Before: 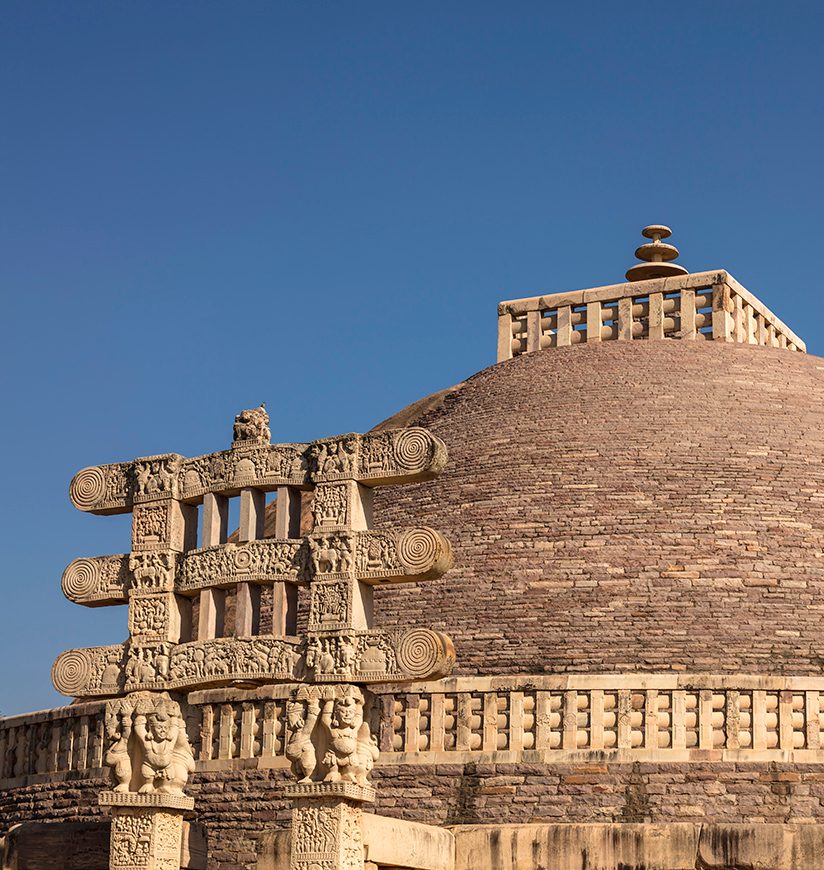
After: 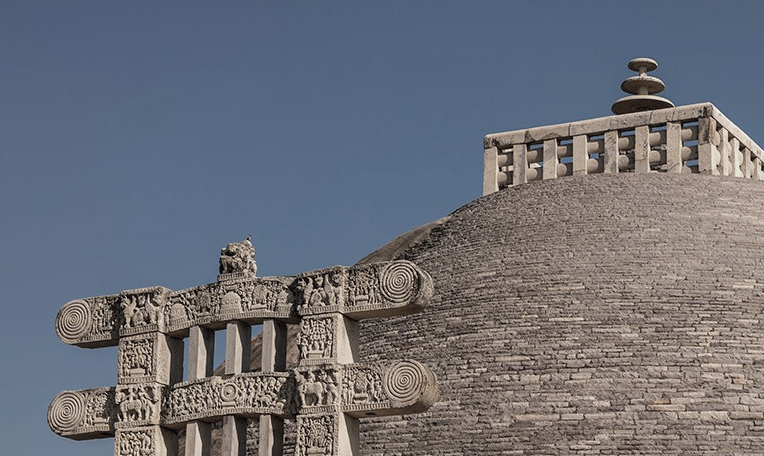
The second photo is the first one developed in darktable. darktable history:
color zones: curves: ch0 [(0, 0.487) (0.241, 0.395) (0.434, 0.373) (0.658, 0.412) (0.838, 0.487)]; ch1 [(0, 0) (0.053, 0.053) (0.211, 0.202) (0.579, 0.259) (0.781, 0.241)]
crop: left 1.744%, top 19.225%, right 5.069%, bottom 28.357%
